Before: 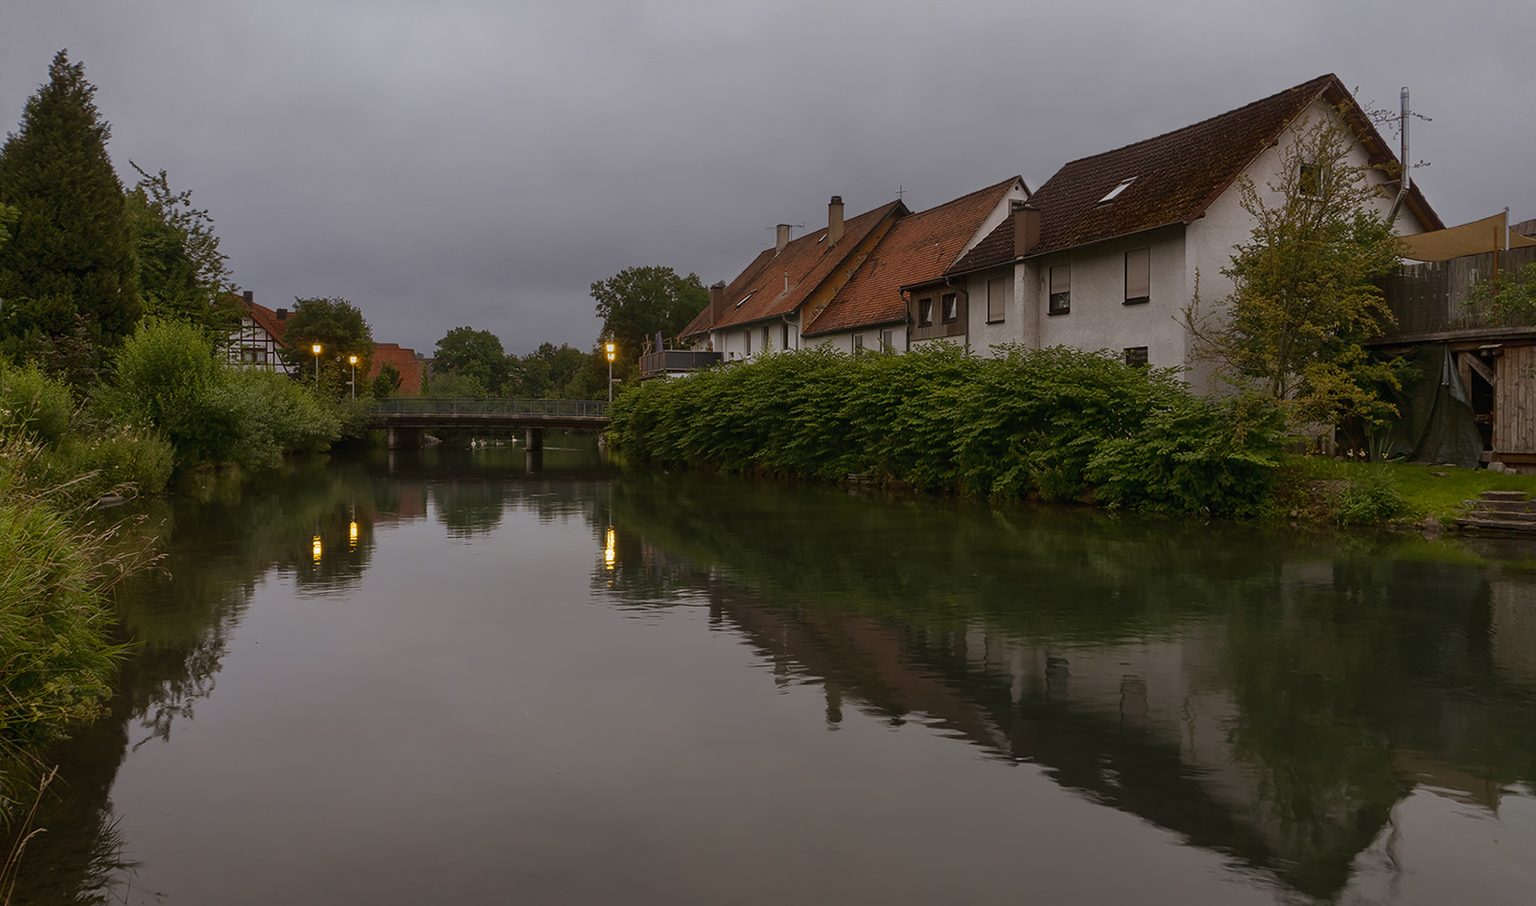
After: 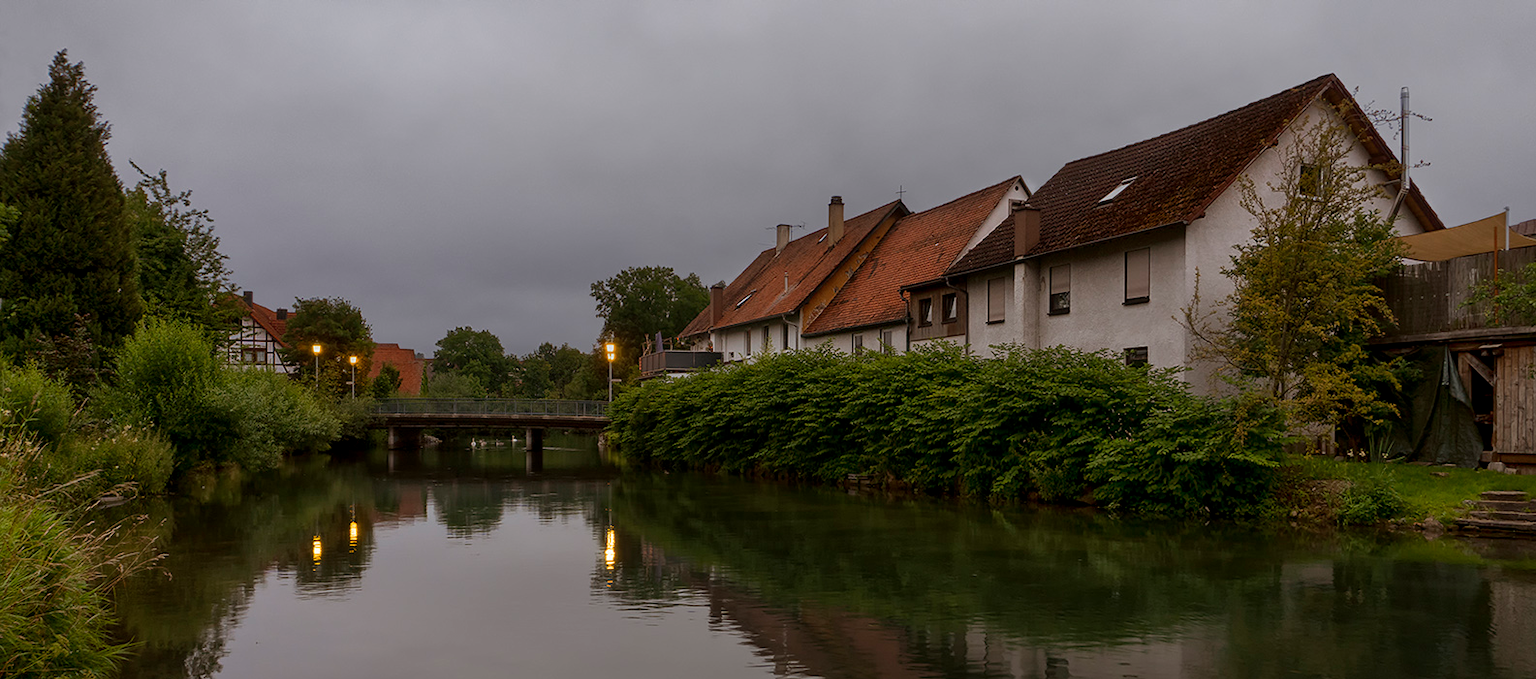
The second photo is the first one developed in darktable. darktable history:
crop: bottom 24.985%
local contrast: highlights 107%, shadows 99%, detail 120%, midtone range 0.2
